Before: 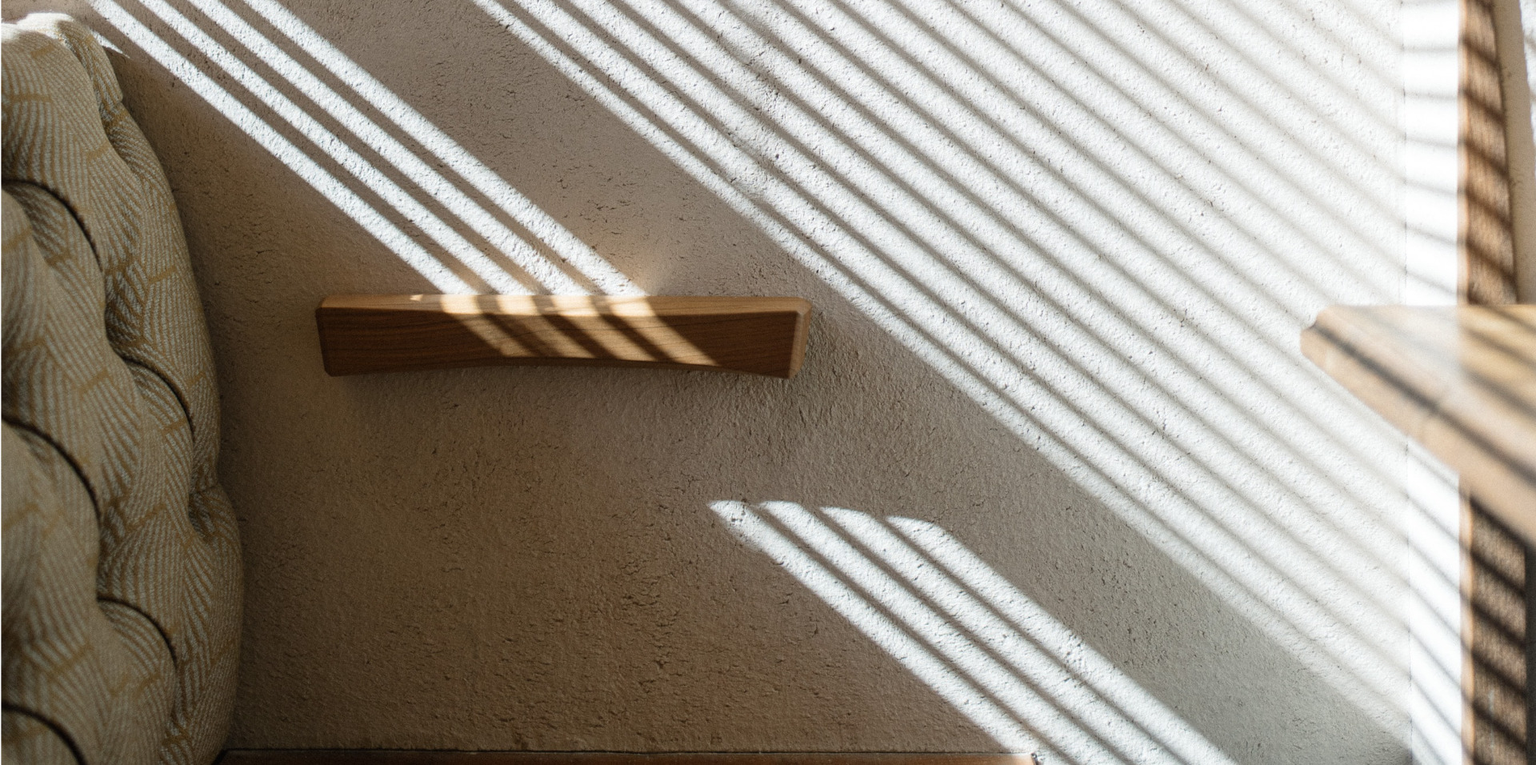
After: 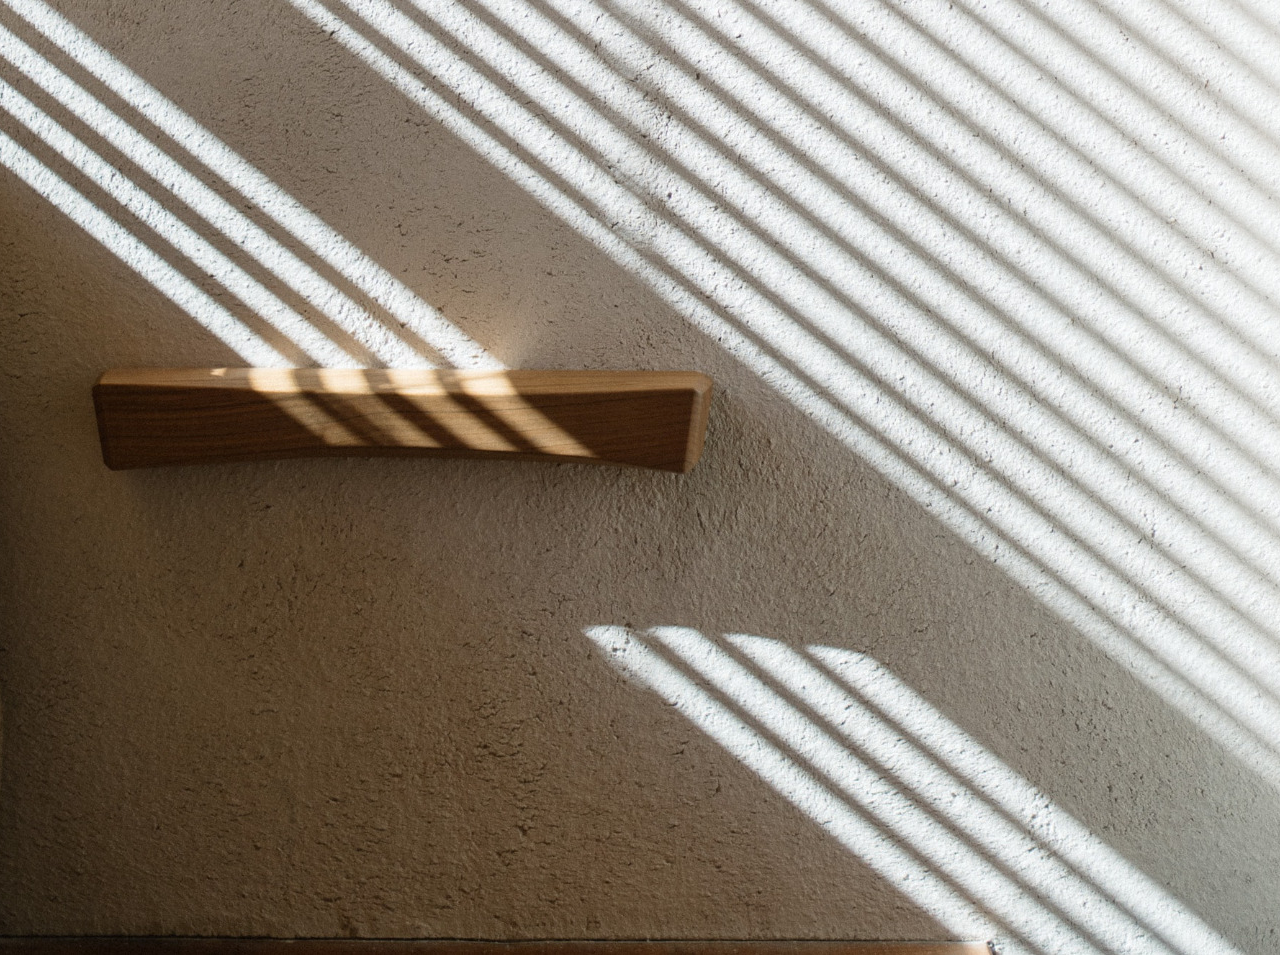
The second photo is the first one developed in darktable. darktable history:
local contrast: mode bilateral grid, contrast 15, coarseness 36, detail 105%, midtone range 0.2
crop and rotate: left 15.754%, right 17.579%
